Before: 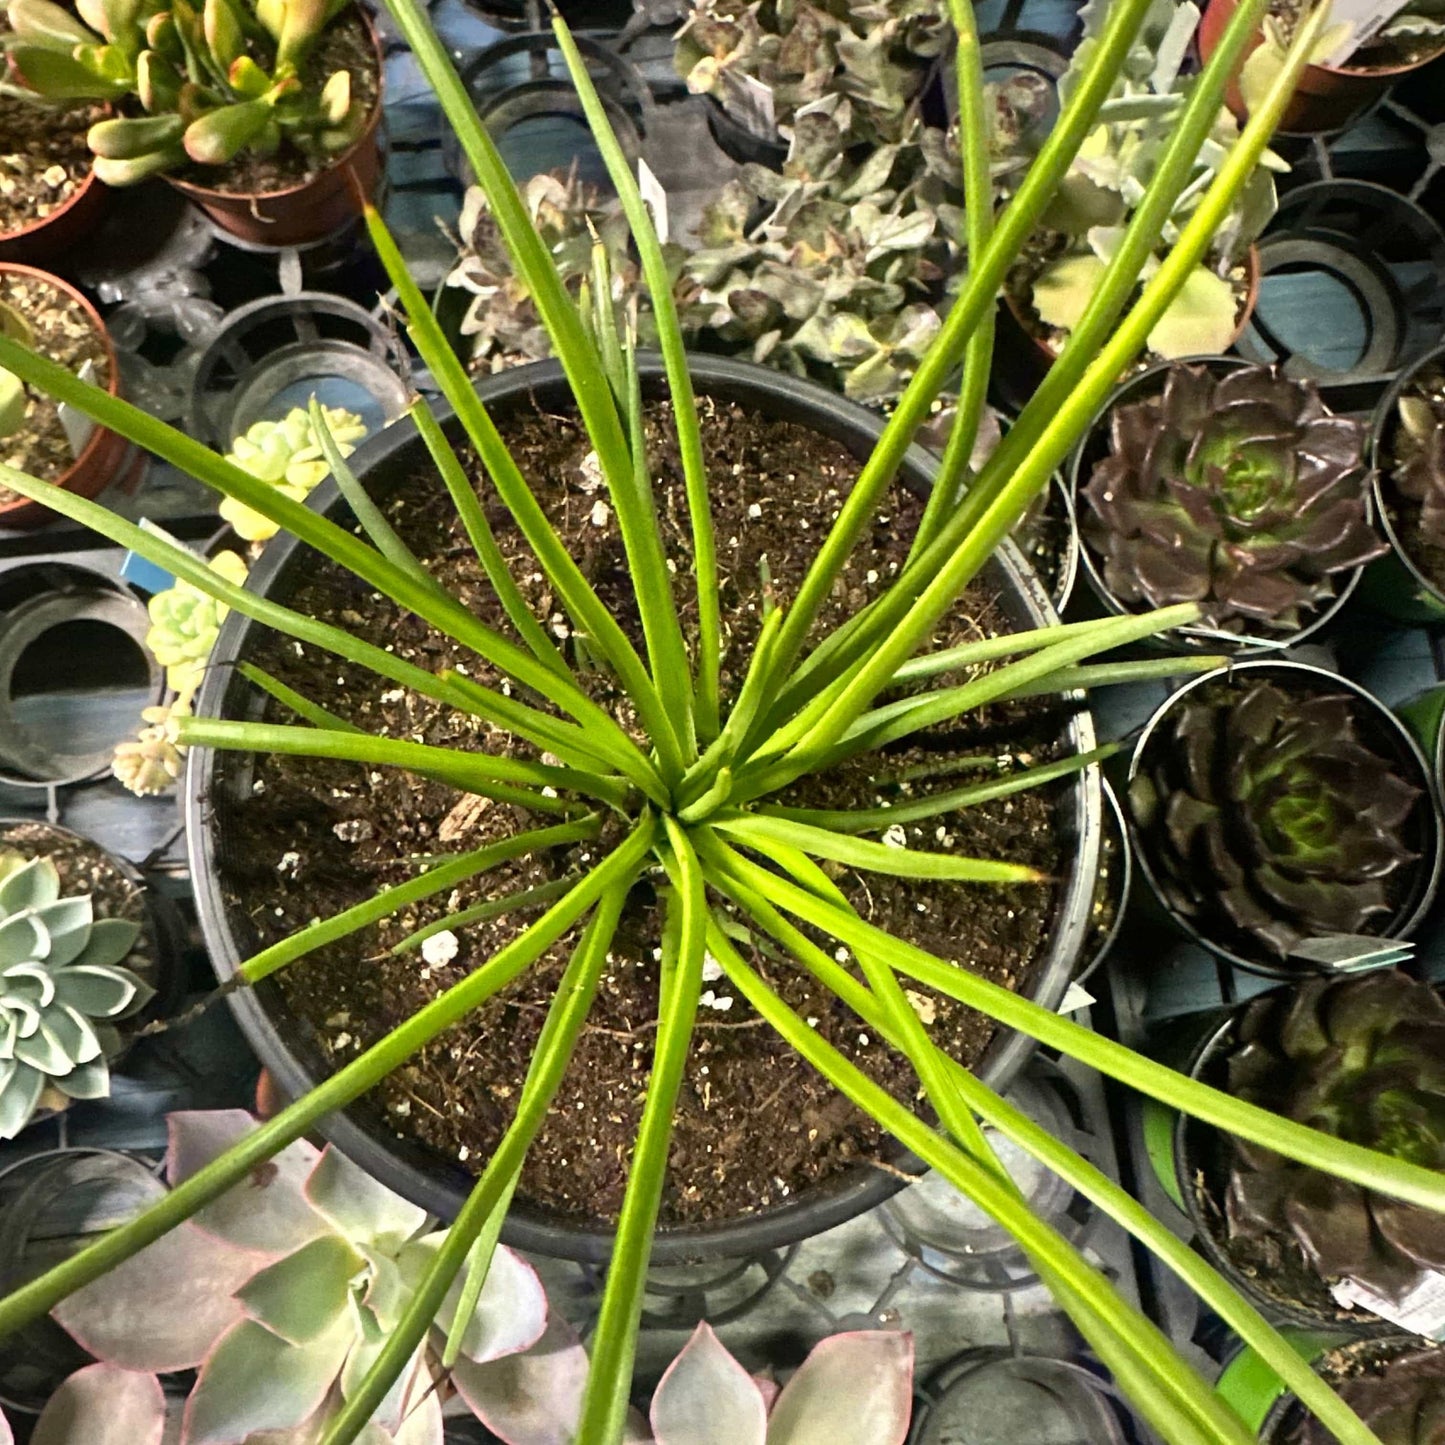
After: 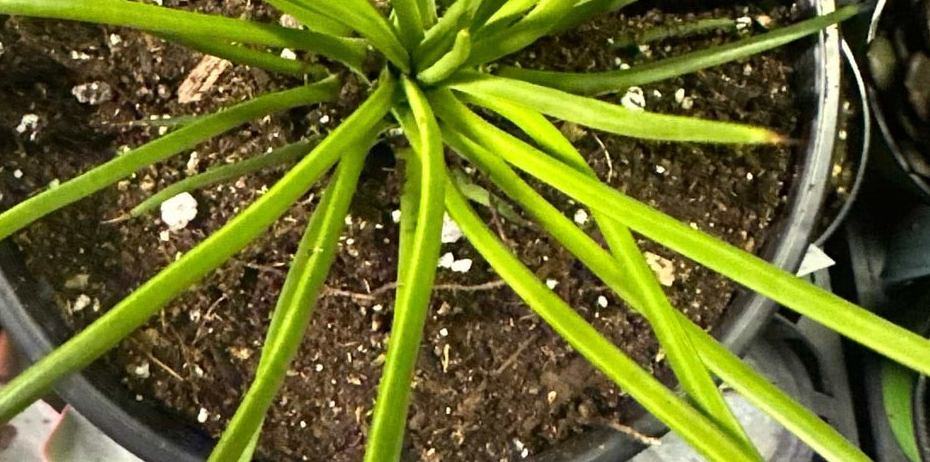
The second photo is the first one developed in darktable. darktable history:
grain: coarseness 14.57 ISO, strength 8.8%
crop: left 18.091%, top 51.13%, right 17.525%, bottom 16.85%
